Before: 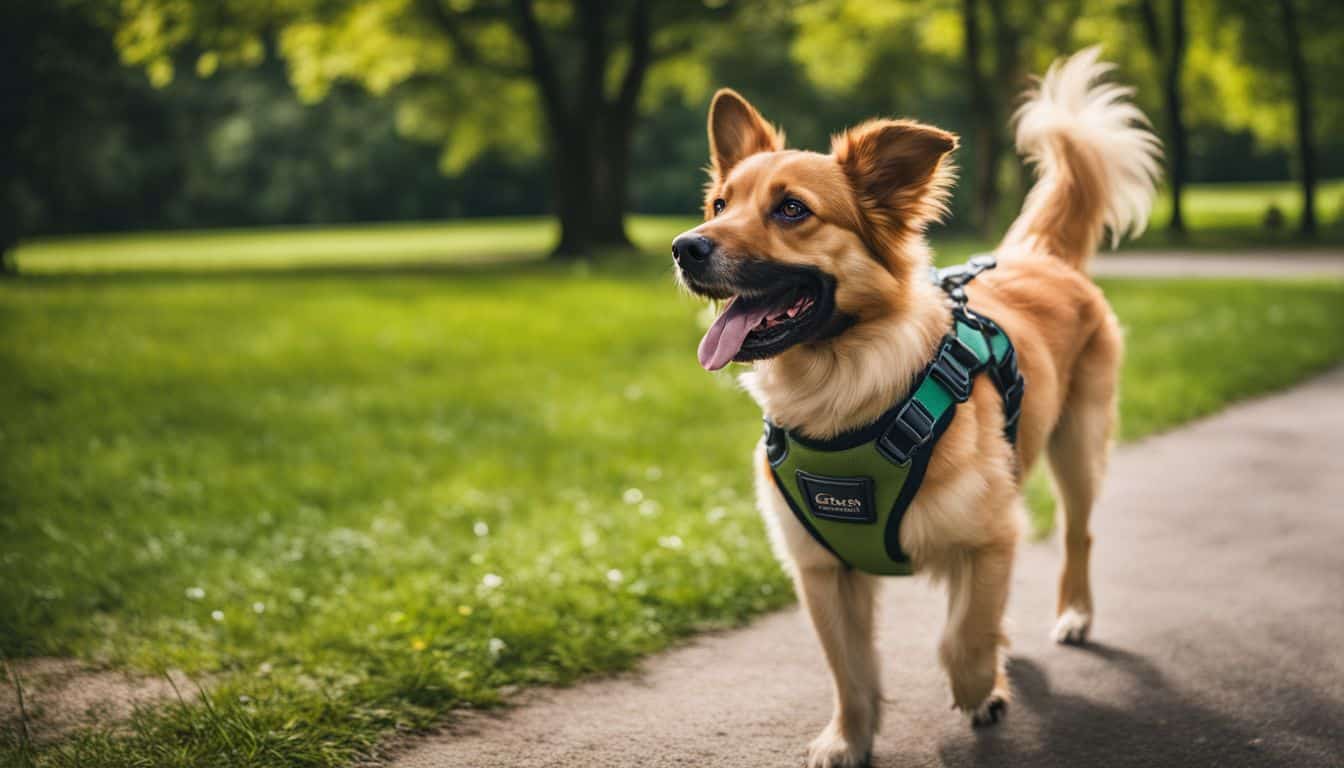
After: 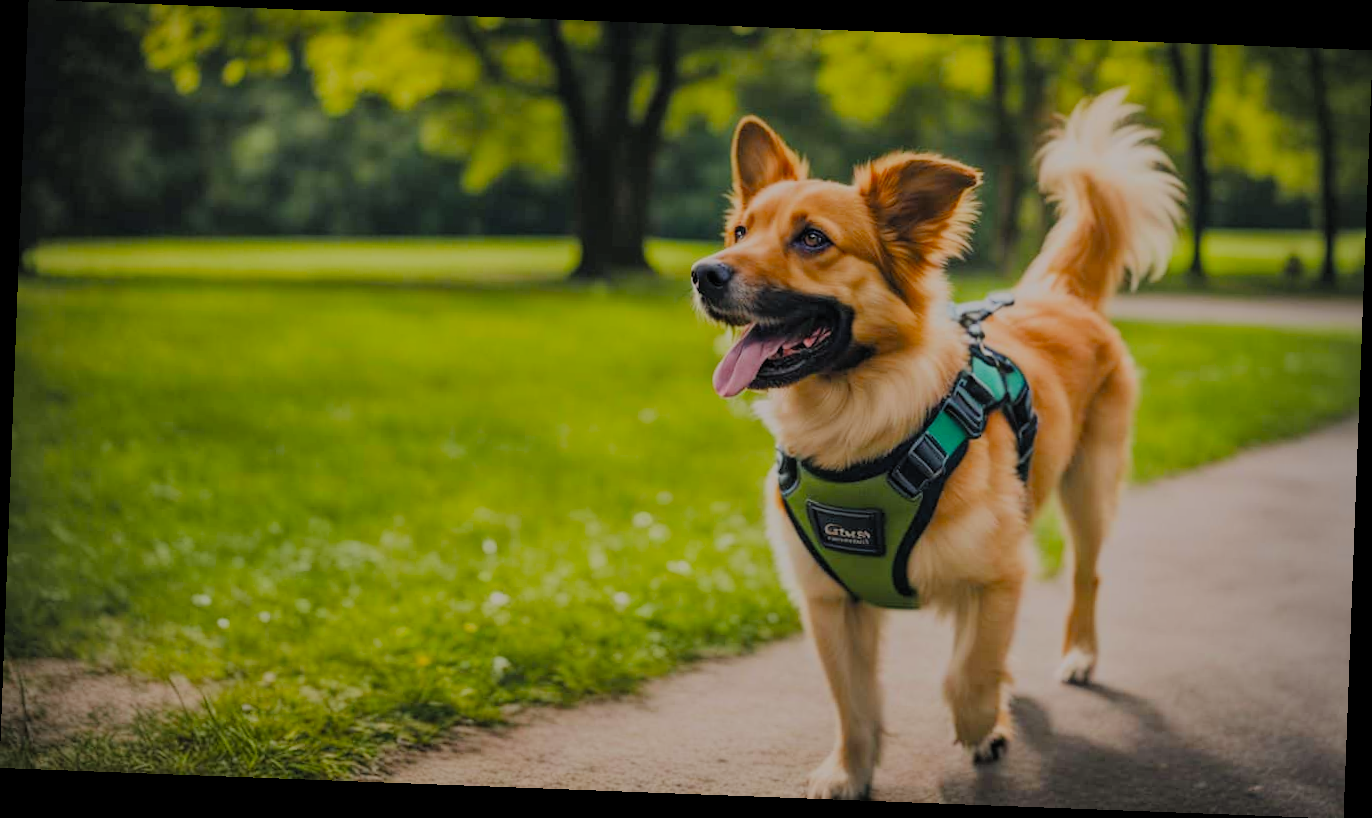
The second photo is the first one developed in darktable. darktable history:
vignetting: fall-off radius 60.92%
bloom: size 9%, threshold 100%, strength 7%
filmic rgb: white relative exposure 8 EV, threshold 3 EV, hardness 2.44, latitude 10.07%, contrast 0.72, highlights saturation mix 10%, shadows ↔ highlights balance 1.38%, color science v4 (2020), enable highlight reconstruction true
rotate and perspective: rotation 2.17°, automatic cropping off
